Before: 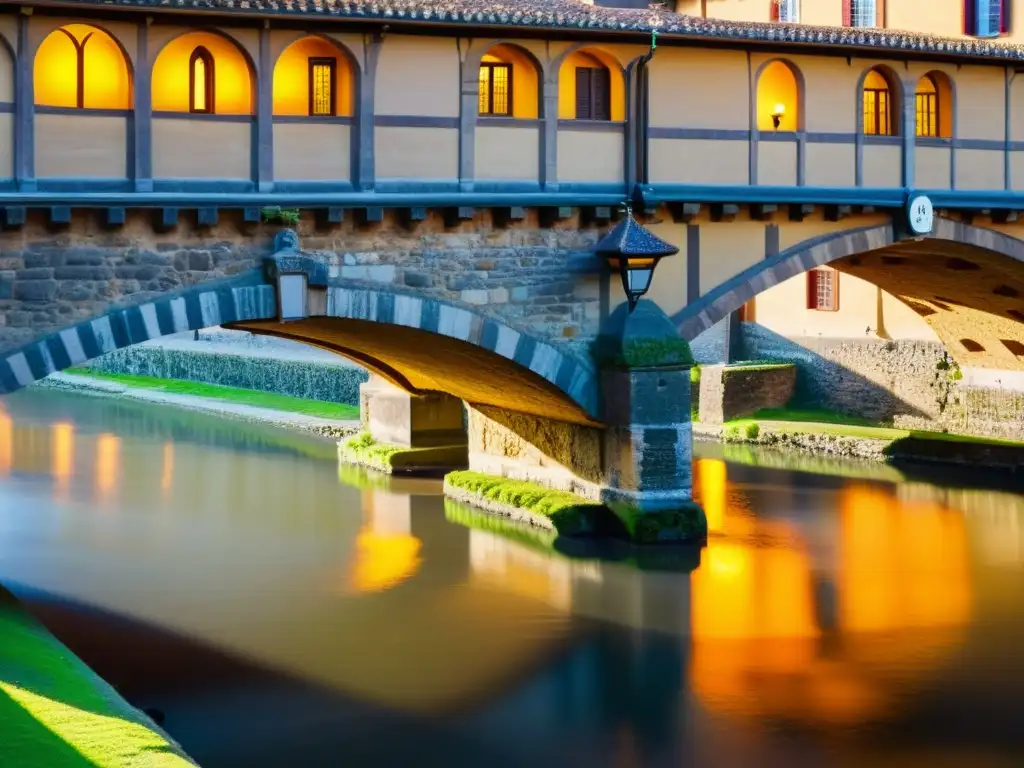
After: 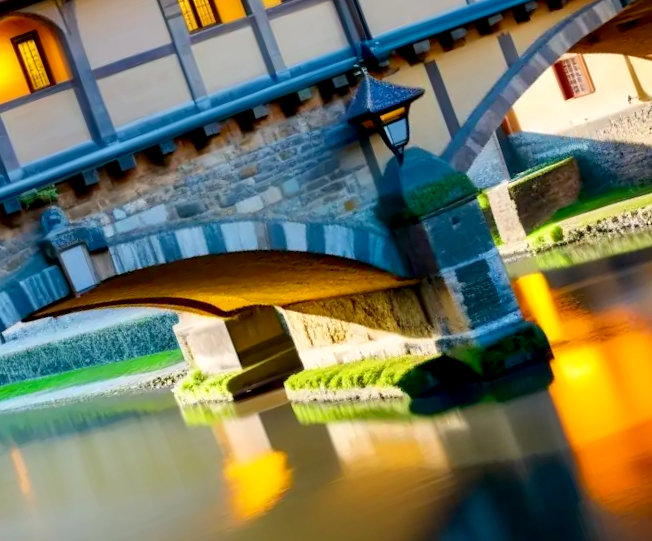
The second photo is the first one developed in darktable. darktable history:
crop and rotate: angle 20.44°, left 6.908%, right 3.743%, bottom 1.129%
exposure: black level correction 0.007, exposure 0.16 EV, compensate highlight preservation false
